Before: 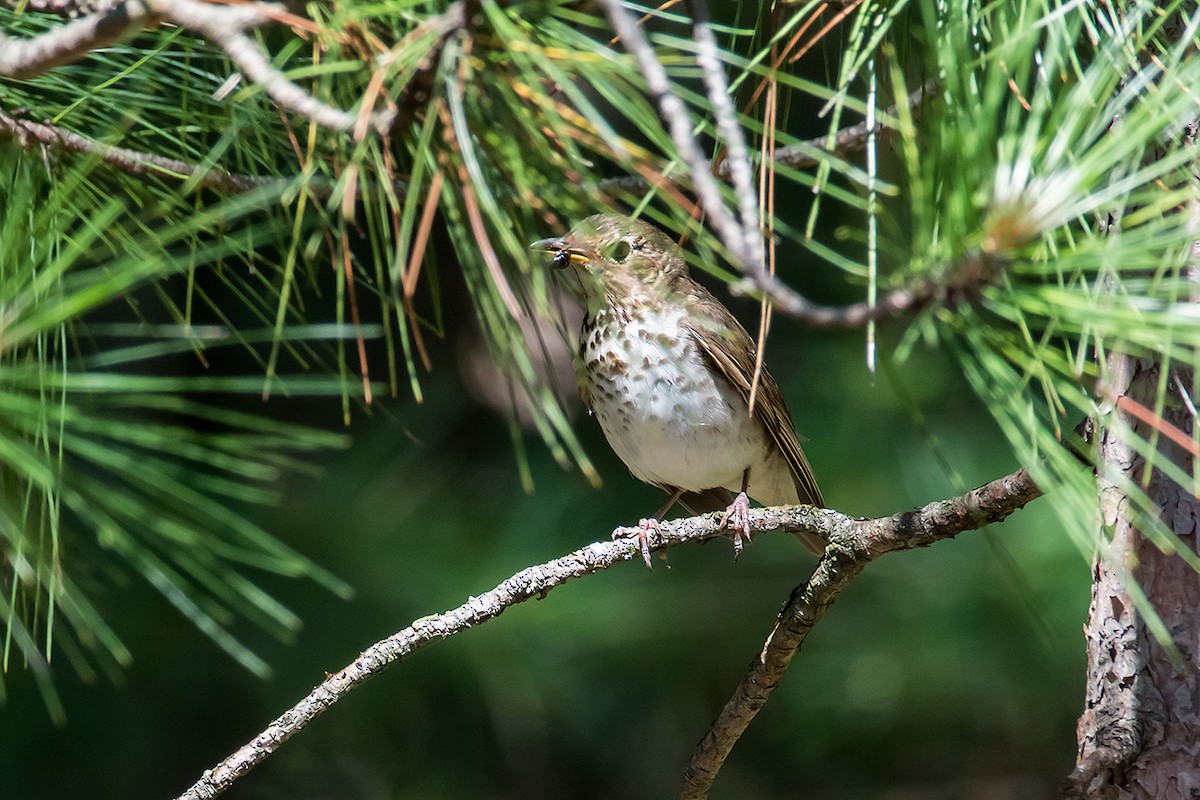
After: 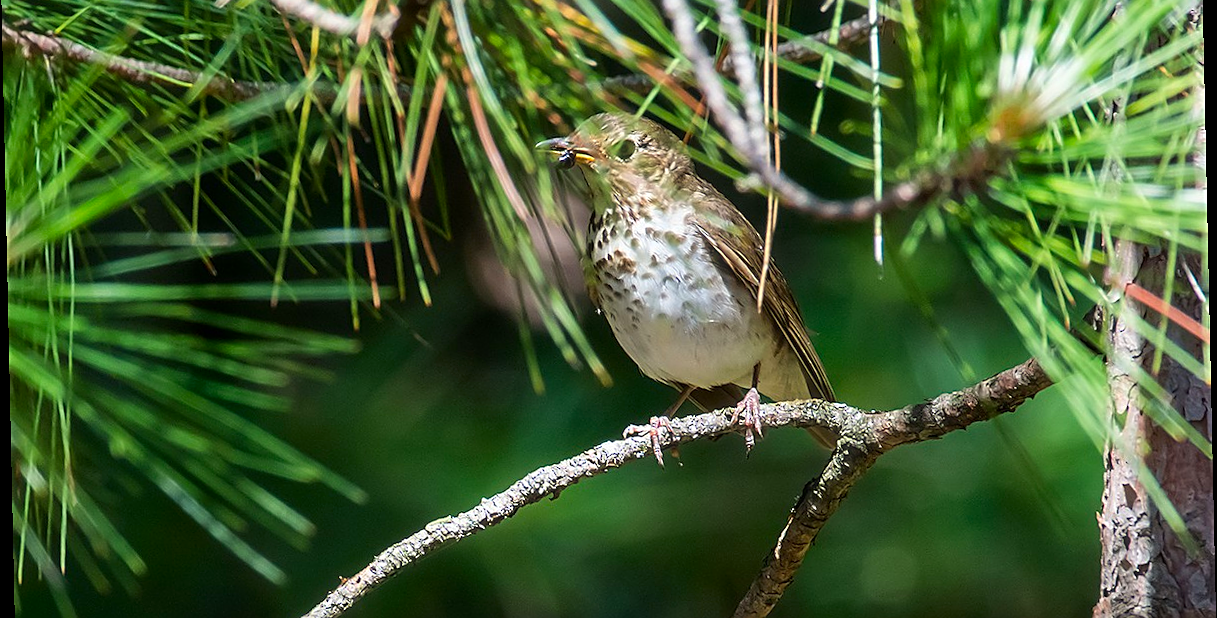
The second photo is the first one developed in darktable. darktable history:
white balance: red 1, blue 1
crop: top 13.819%, bottom 11.169%
rotate and perspective: rotation -1.24°, automatic cropping off
contrast brightness saturation: brightness -0.02, saturation 0.35
sharpen: on, module defaults
haze removal: strength -0.05
